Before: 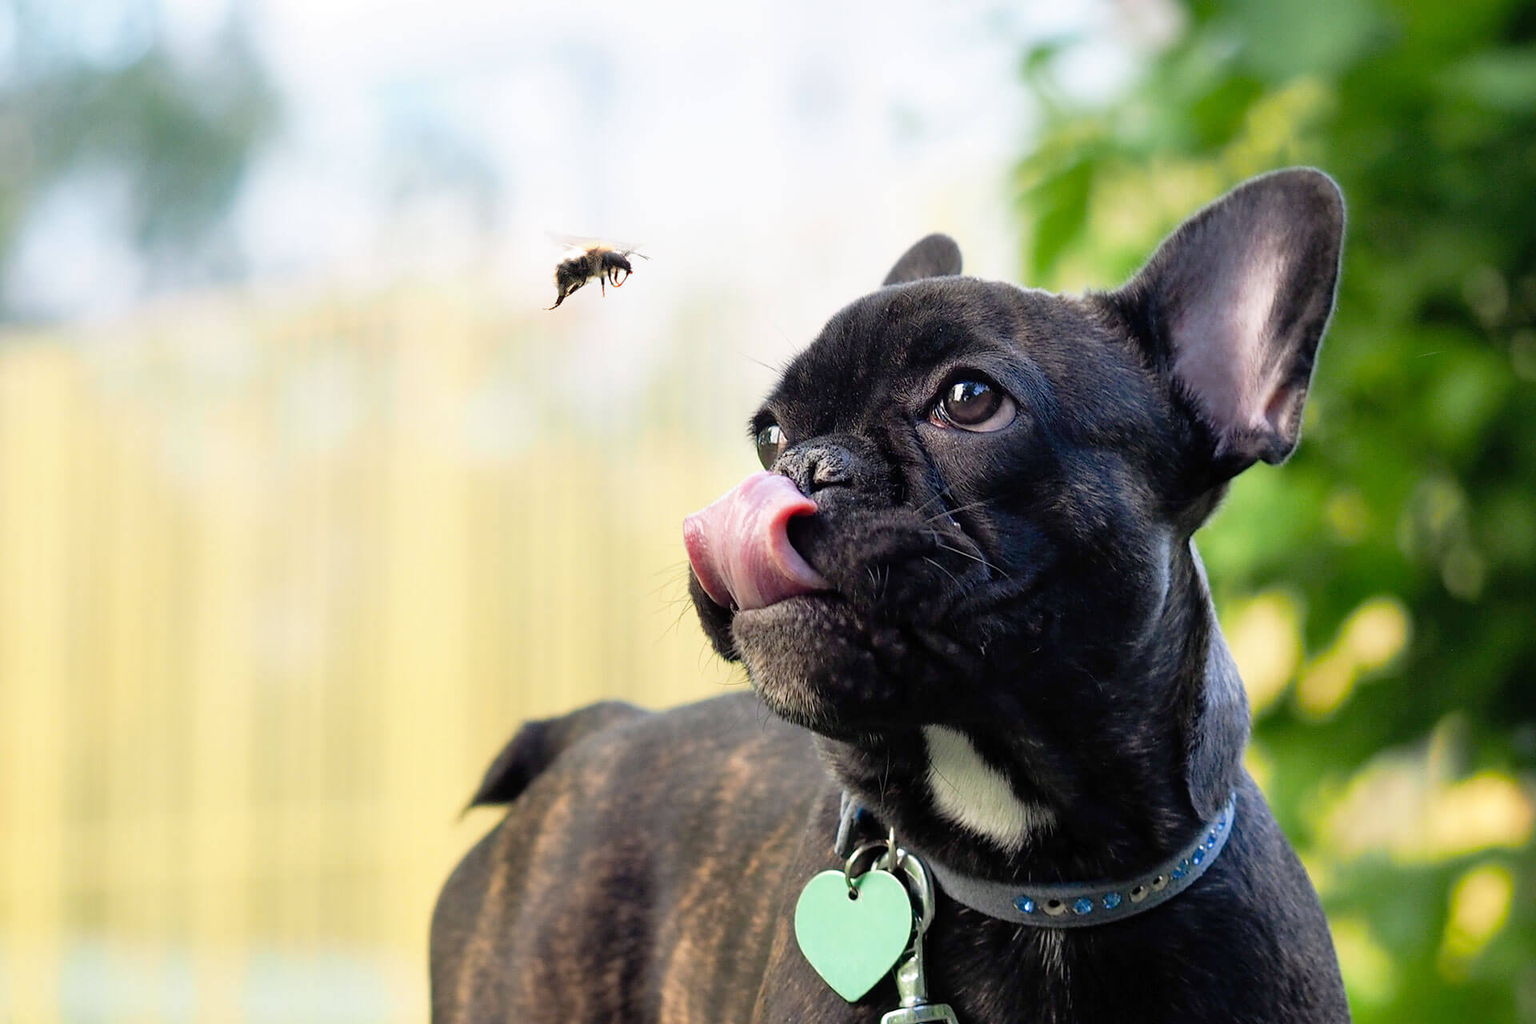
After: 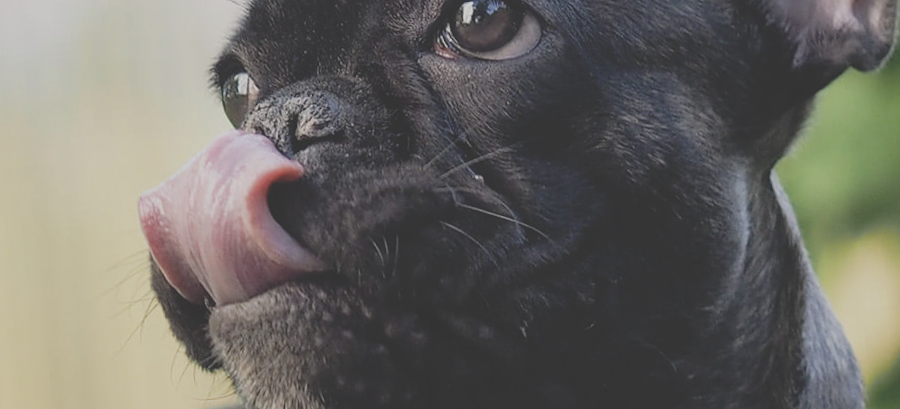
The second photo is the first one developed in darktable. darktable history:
exposure: black level correction -0.014, exposure -0.193 EV, compensate highlight preservation false
contrast brightness saturation: contrast -0.26, saturation -0.43
crop: left 36.607%, top 34.735%, right 13.146%, bottom 30.611%
rotate and perspective: rotation -4.57°, crop left 0.054, crop right 0.944, crop top 0.087, crop bottom 0.914
